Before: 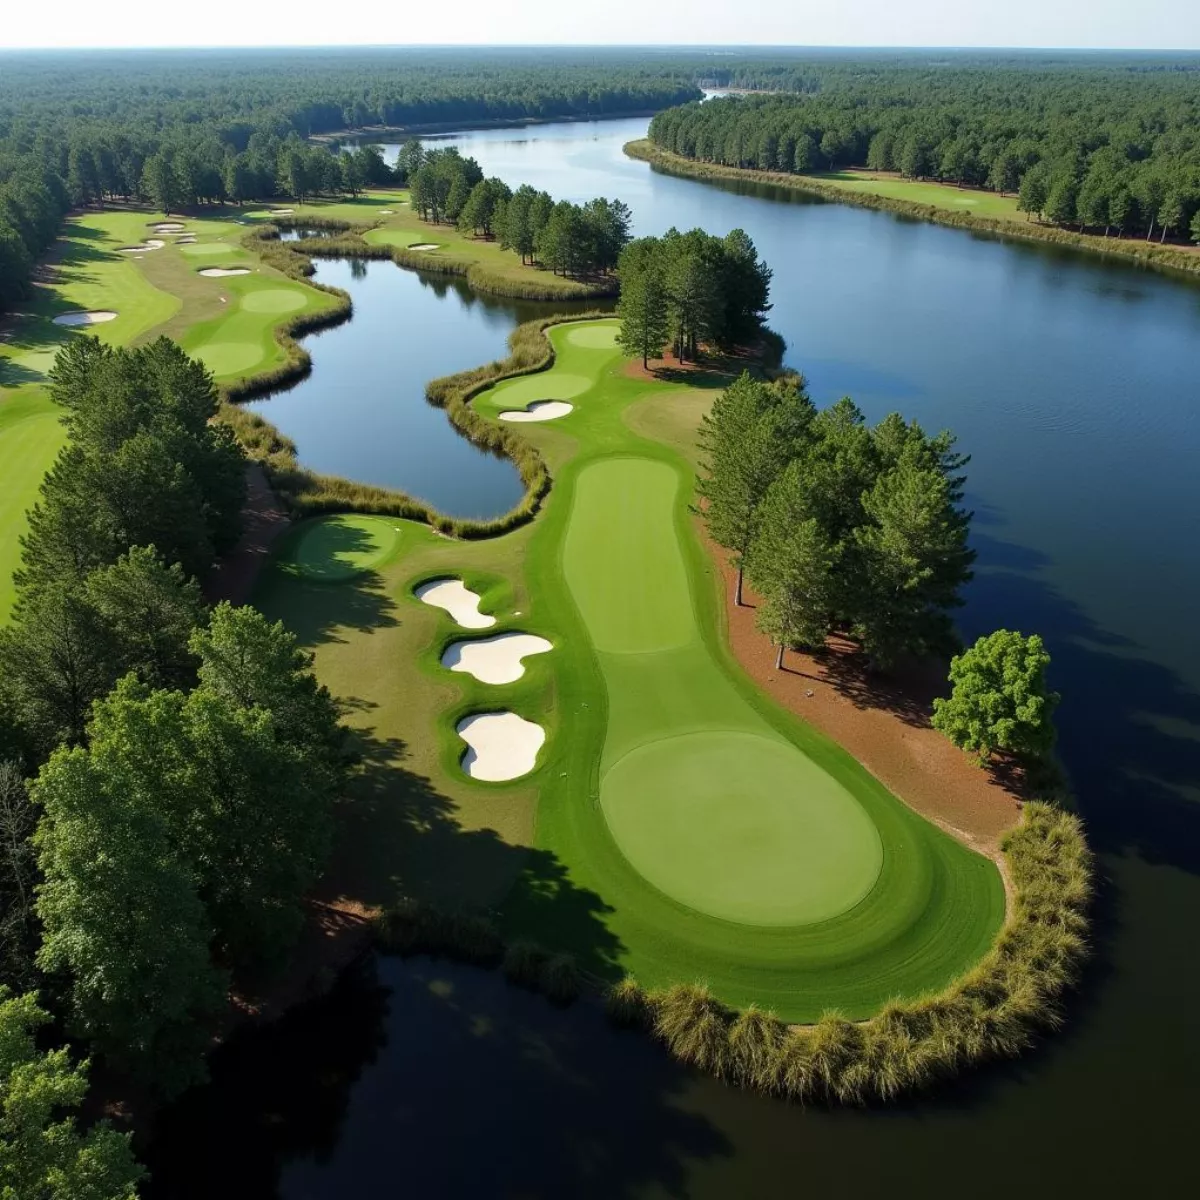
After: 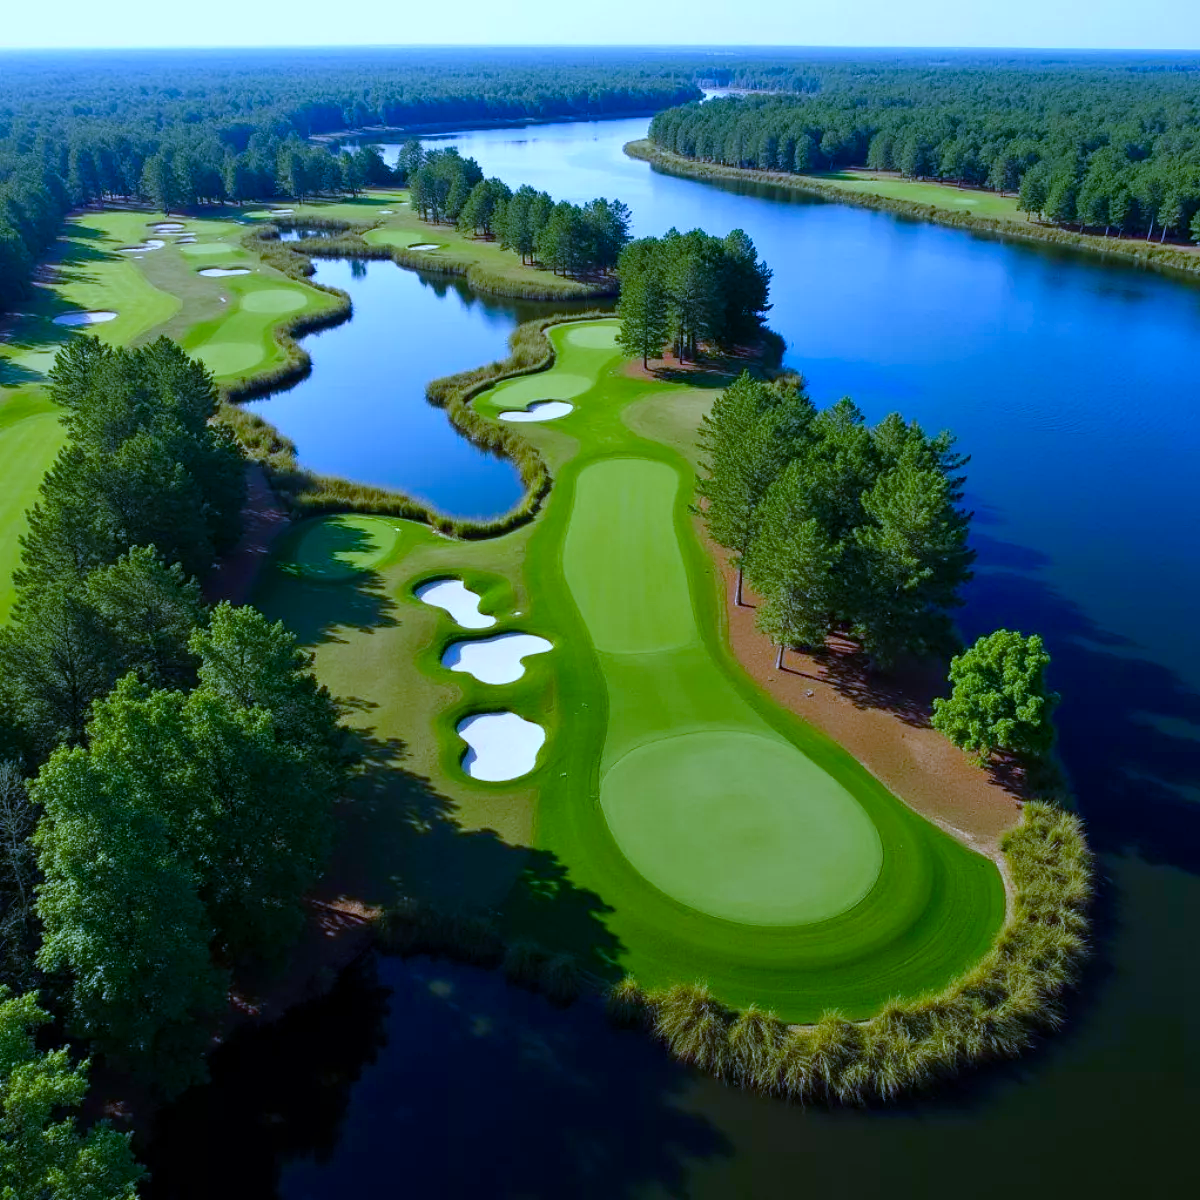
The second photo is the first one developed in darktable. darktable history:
color zones: curves: ch1 [(0, 0.469) (0.01, 0.469) (0.12, 0.446) (0.248, 0.469) (0.5, 0.5) (0.748, 0.5) (0.99, 0.469) (1, 0.469)]
color correction: saturation 1.11
color calibration: illuminant as shot in camera, x 0.358, y 0.373, temperature 4628.91 K
color balance rgb: perceptual saturation grading › global saturation 20%, perceptual saturation grading › highlights -25%, perceptual saturation grading › shadows 50%
tone equalizer: on, module defaults
white balance: red 0.871, blue 1.249
